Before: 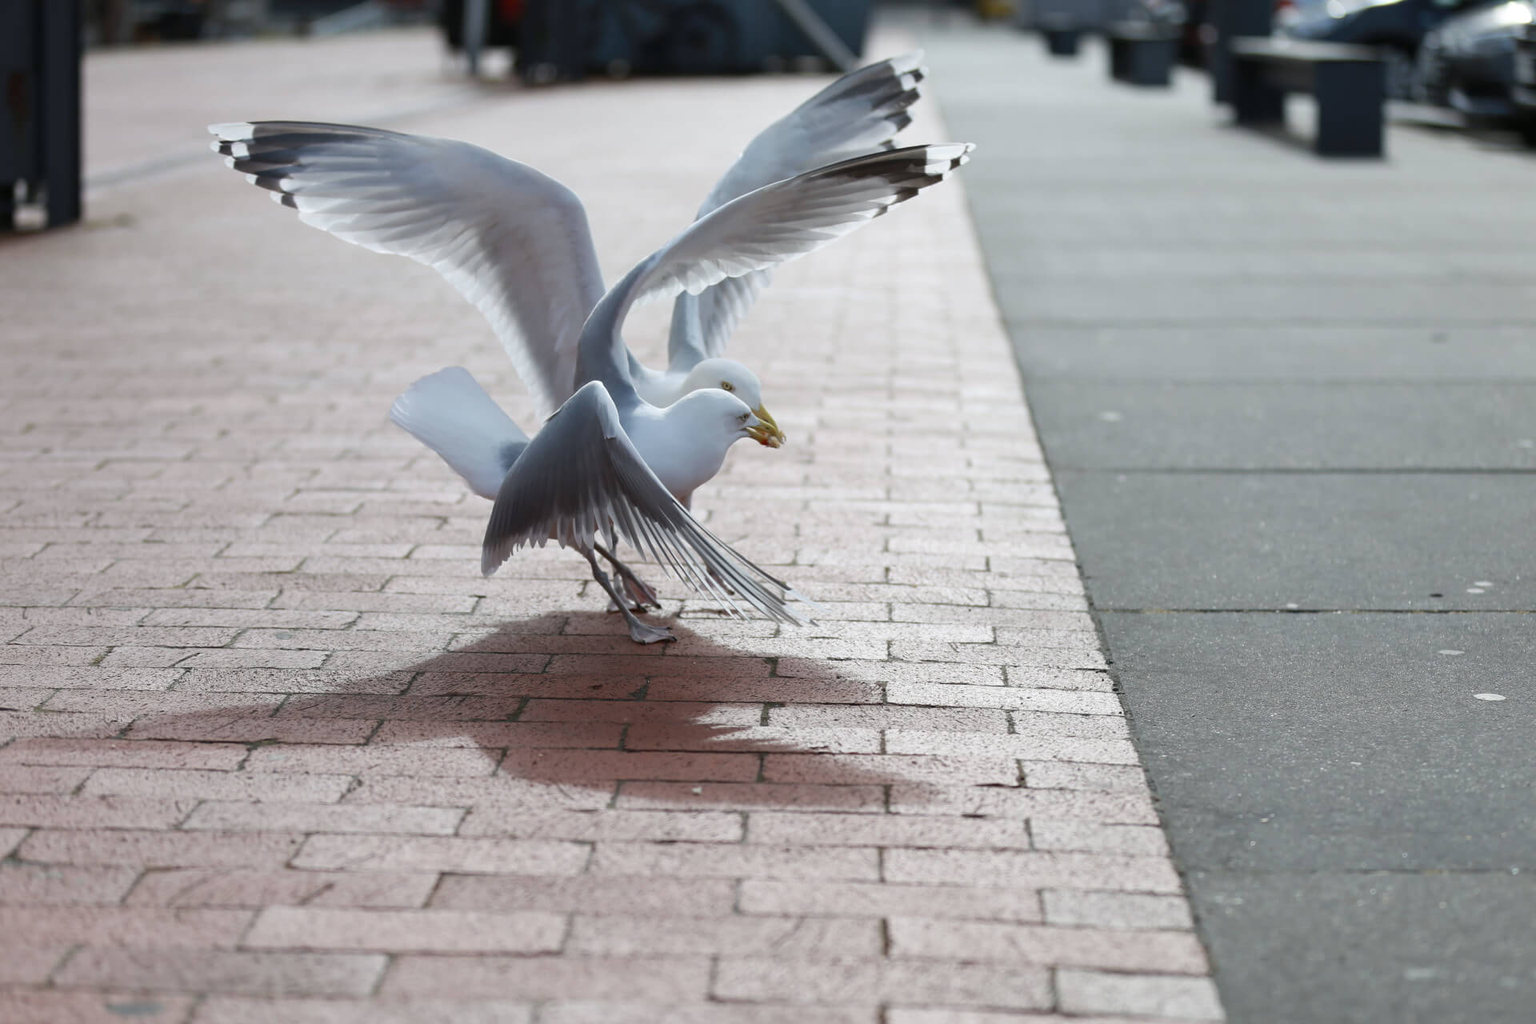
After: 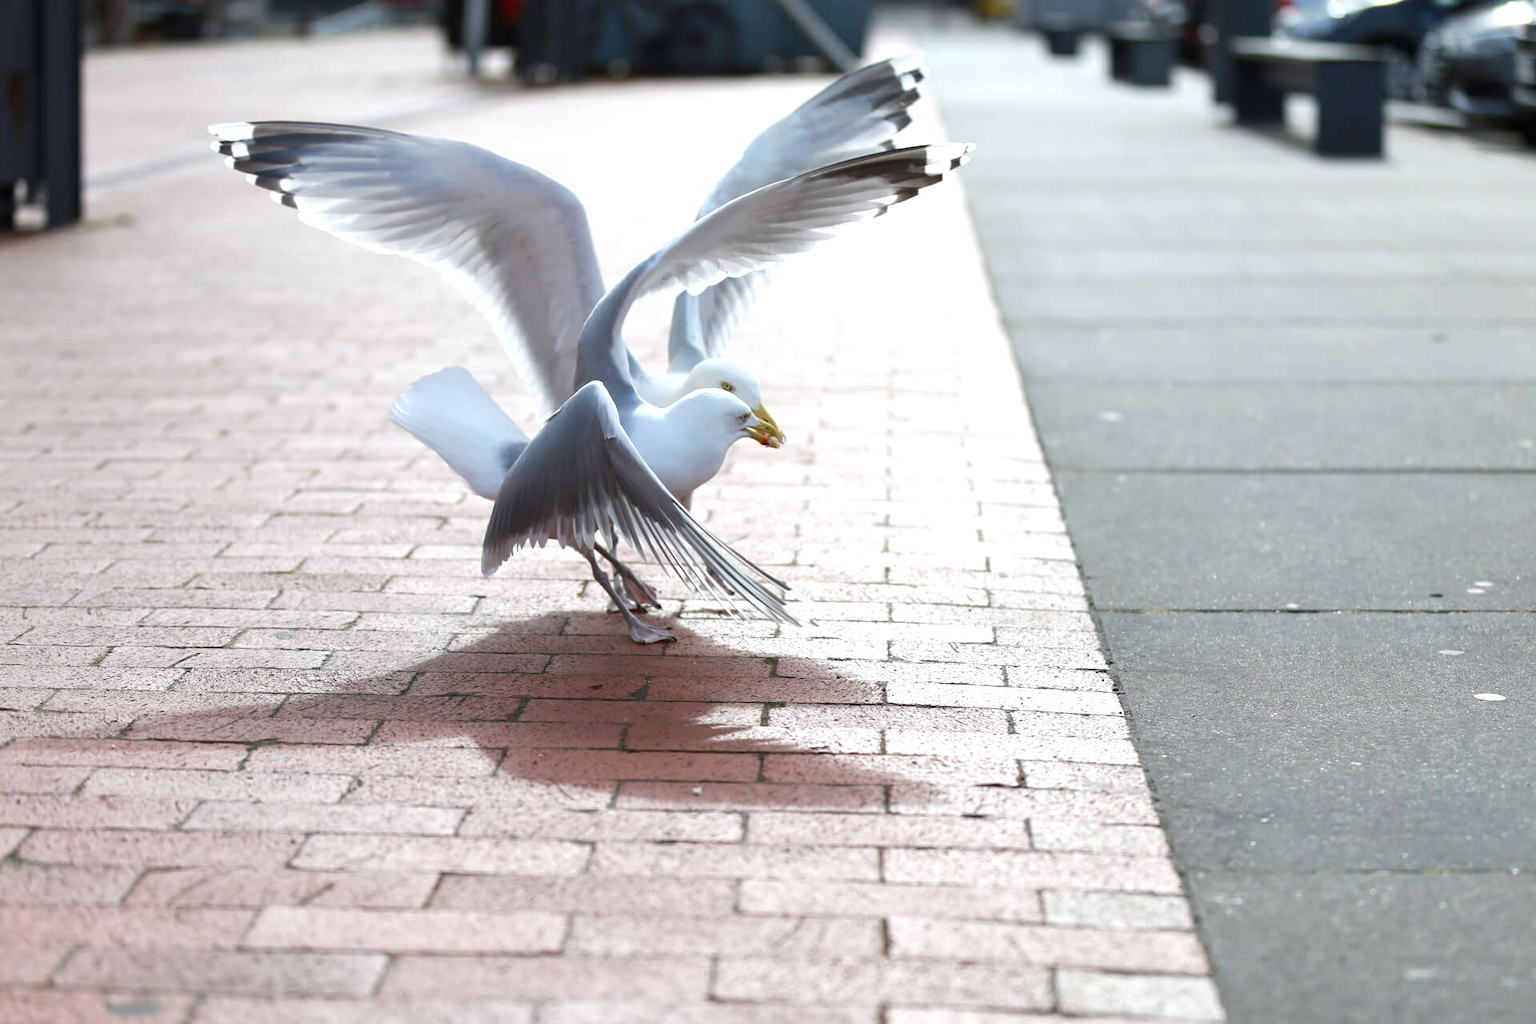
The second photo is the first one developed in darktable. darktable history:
exposure: black level correction 0.001, exposure 0.5 EV, compensate exposure bias true, compensate highlight preservation false
color balance: output saturation 98.5%
color balance rgb: linear chroma grading › global chroma 3.45%, perceptual saturation grading › global saturation 11.24%, perceptual brilliance grading › global brilliance 3.04%, global vibrance 2.8%
